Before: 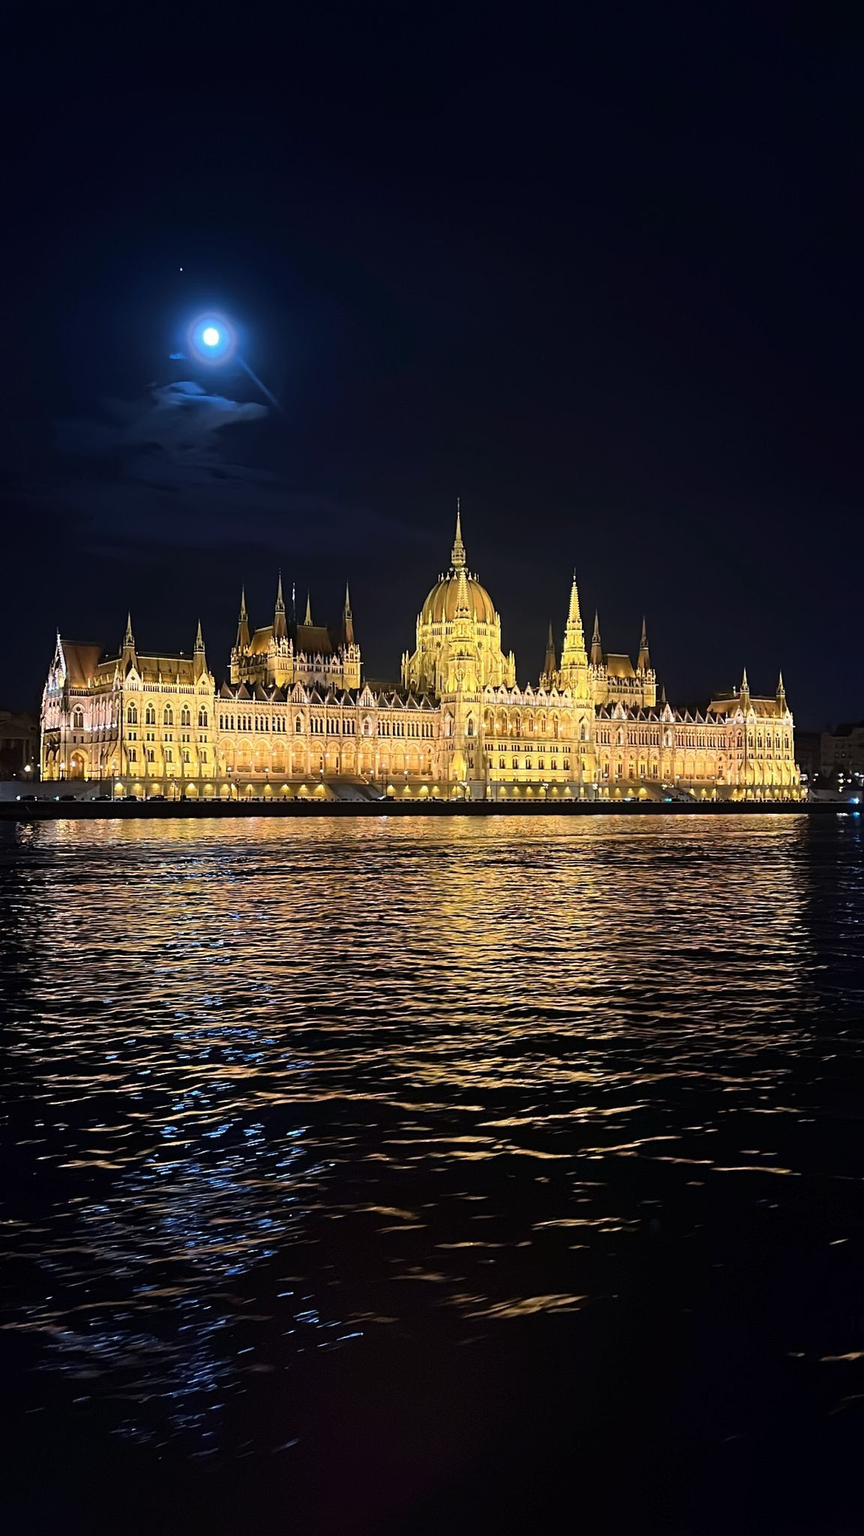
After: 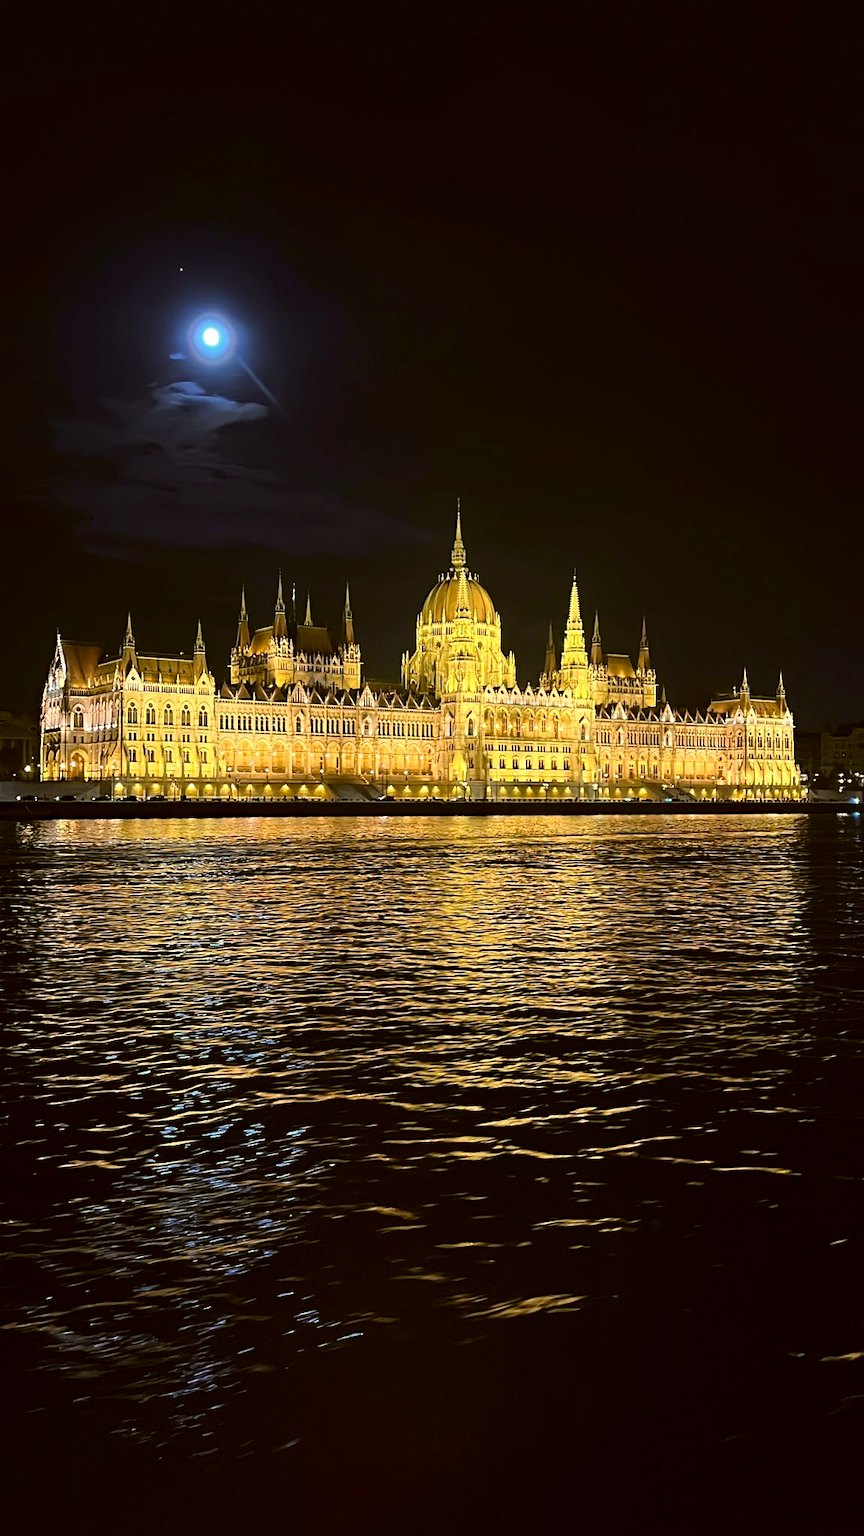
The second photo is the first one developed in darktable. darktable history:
exposure: exposure 0.203 EV, compensate highlight preservation false
color correction: highlights a* -1.31, highlights b* 10.05, shadows a* 0.538, shadows b* 19.49
haze removal: adaptive false
